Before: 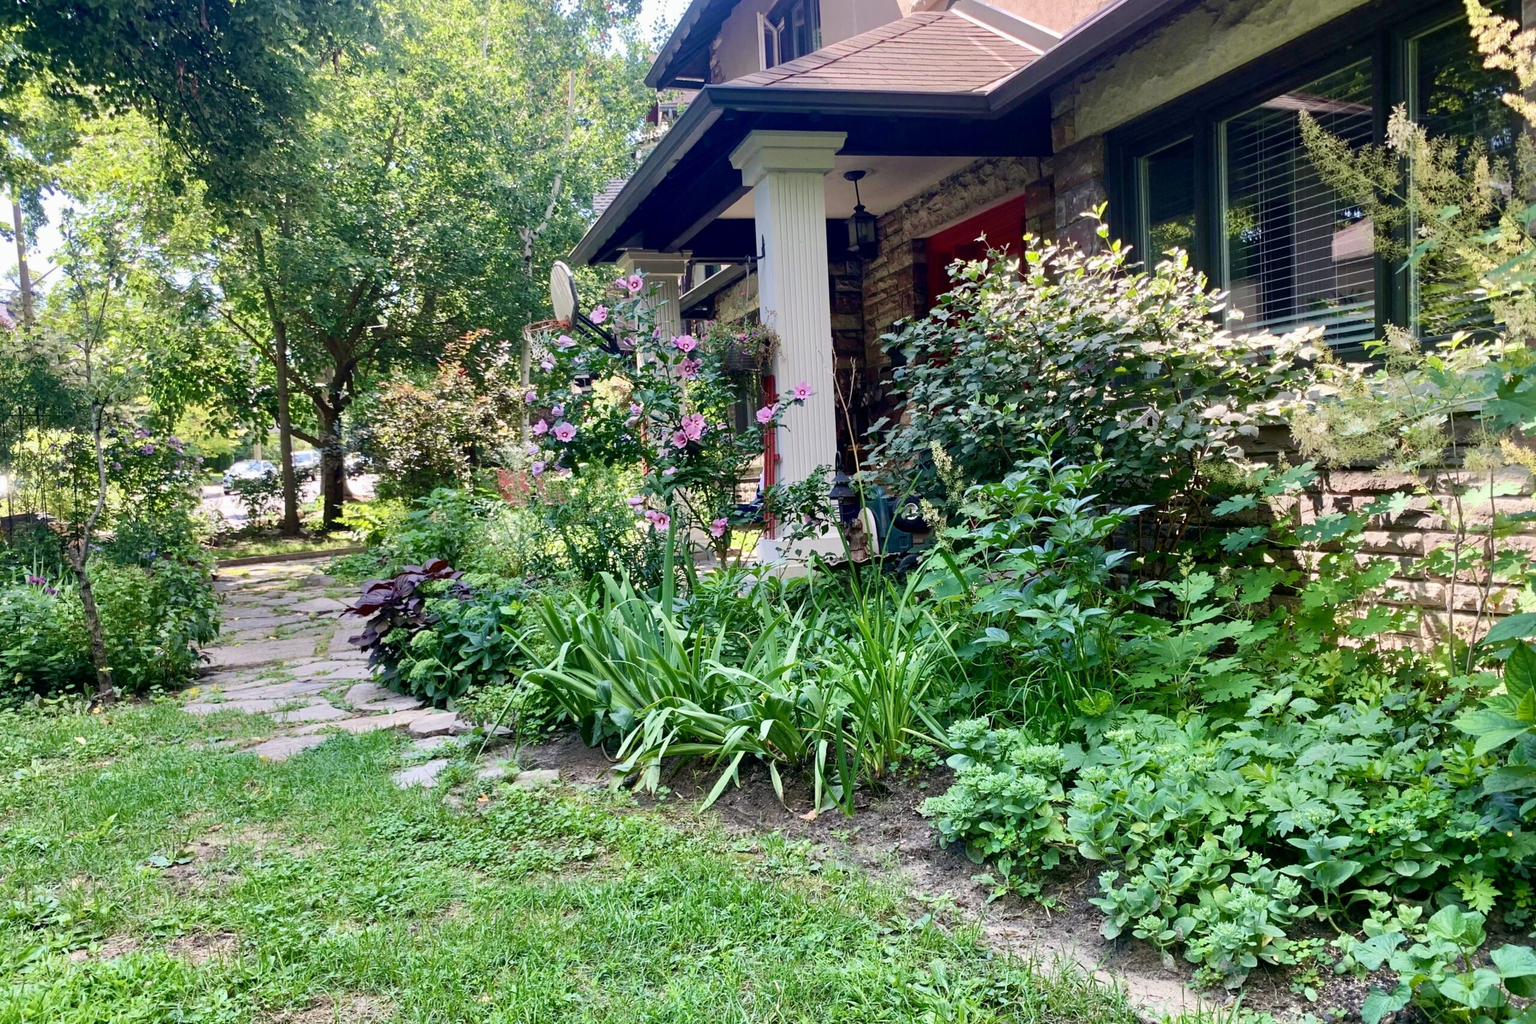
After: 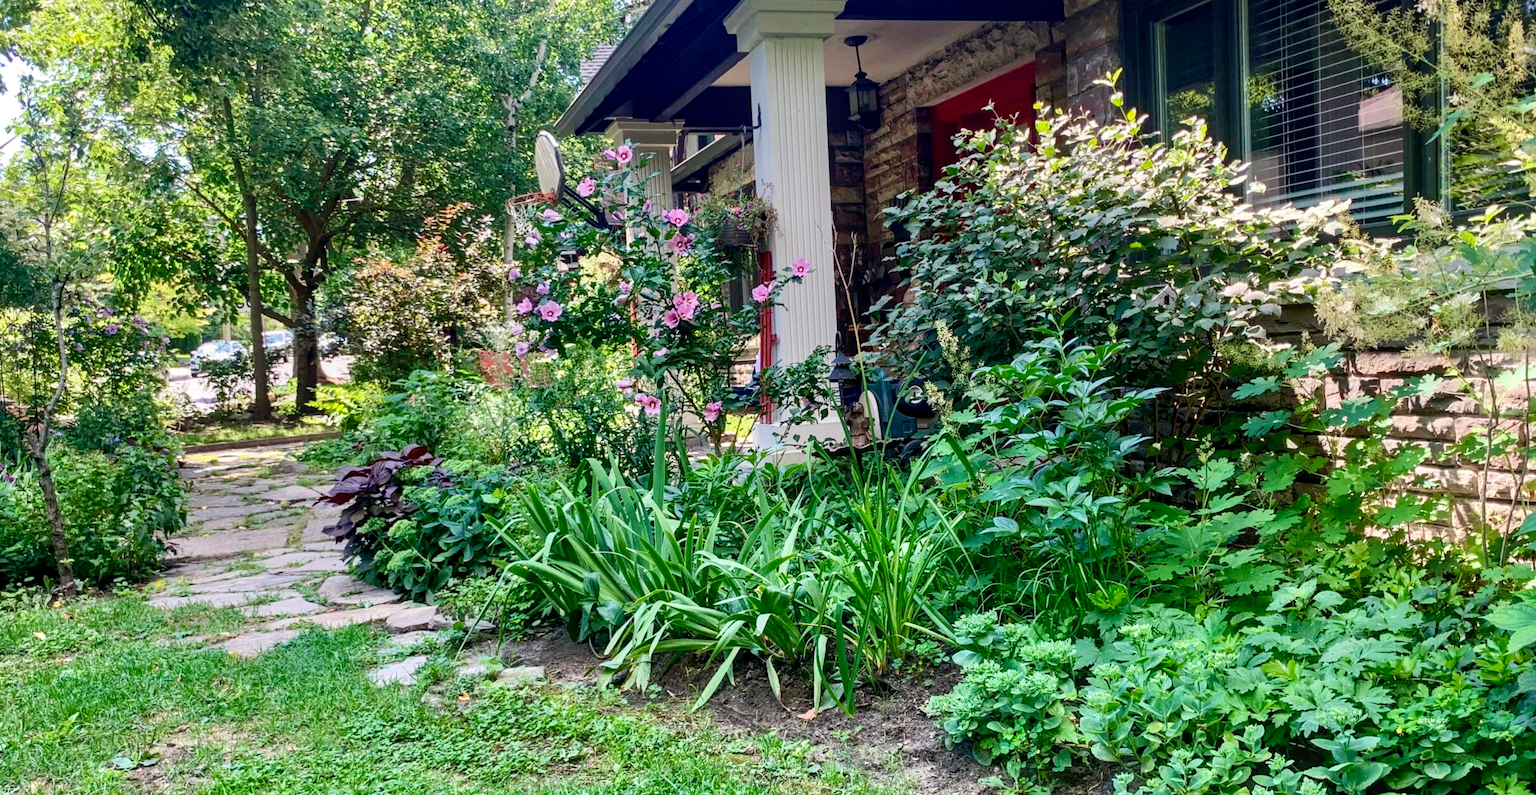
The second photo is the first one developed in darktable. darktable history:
crop and rotate: left 2.779%, top 13.412%, right 2.291%, bottom 12.746%
local contrast: on, module defaults
